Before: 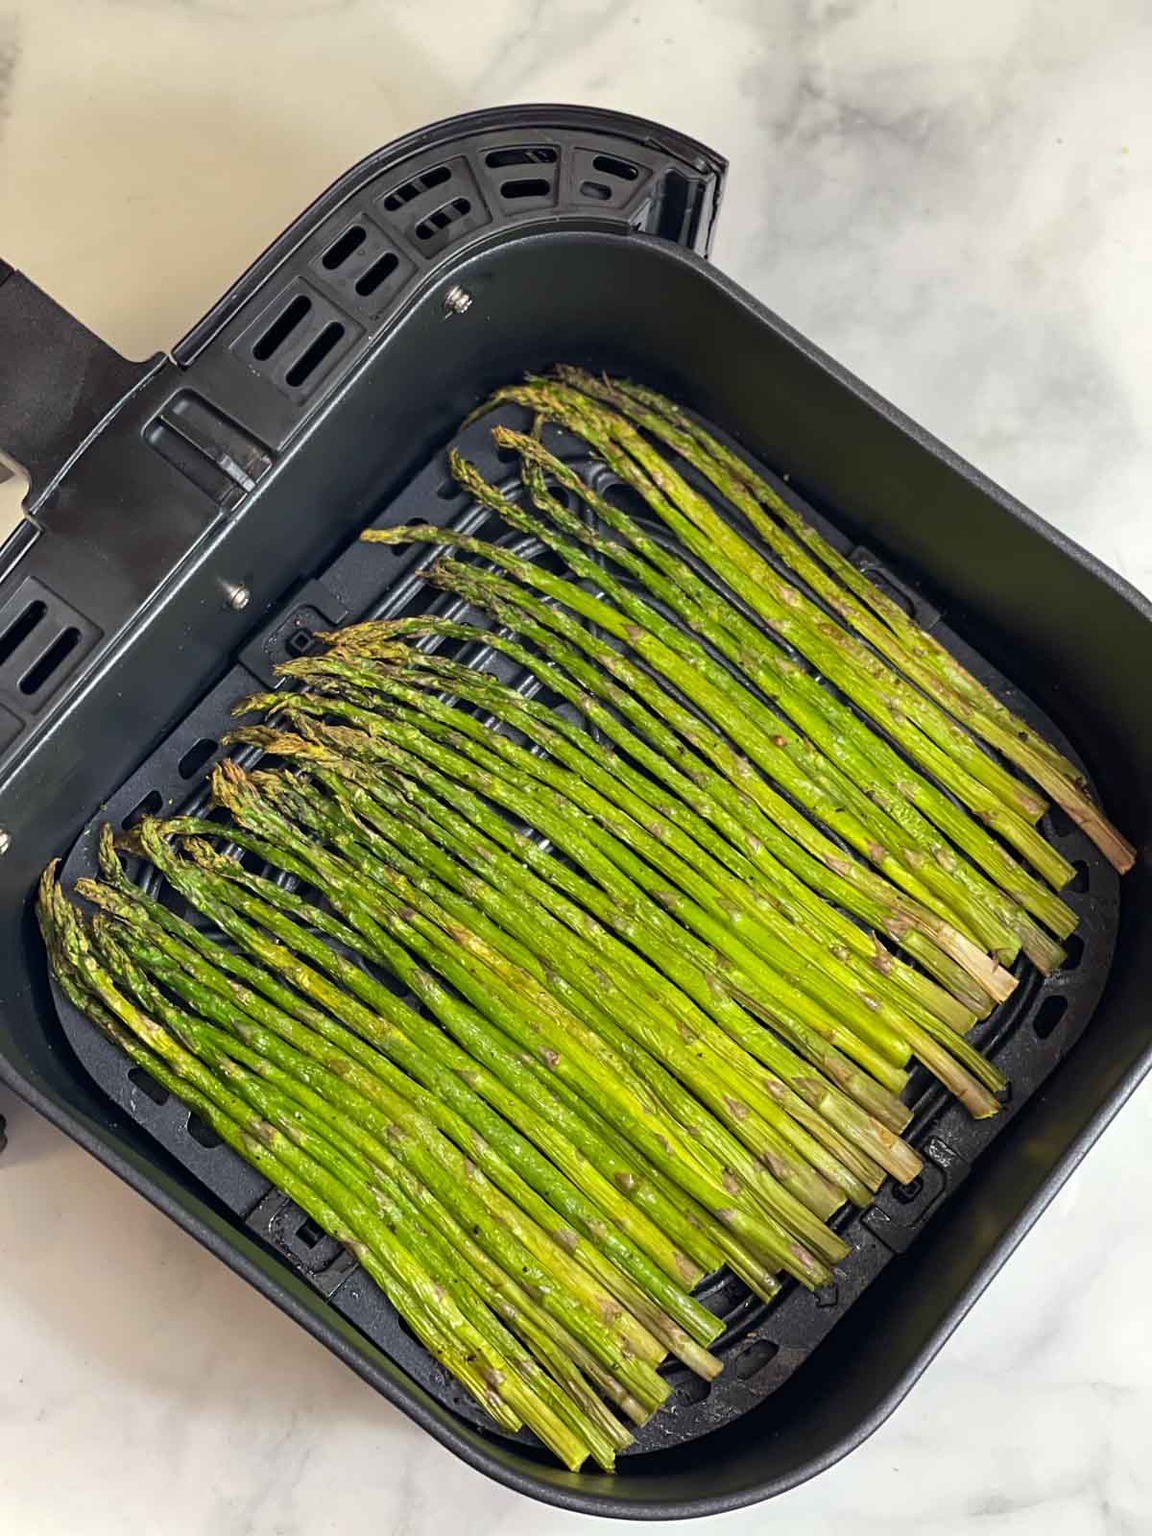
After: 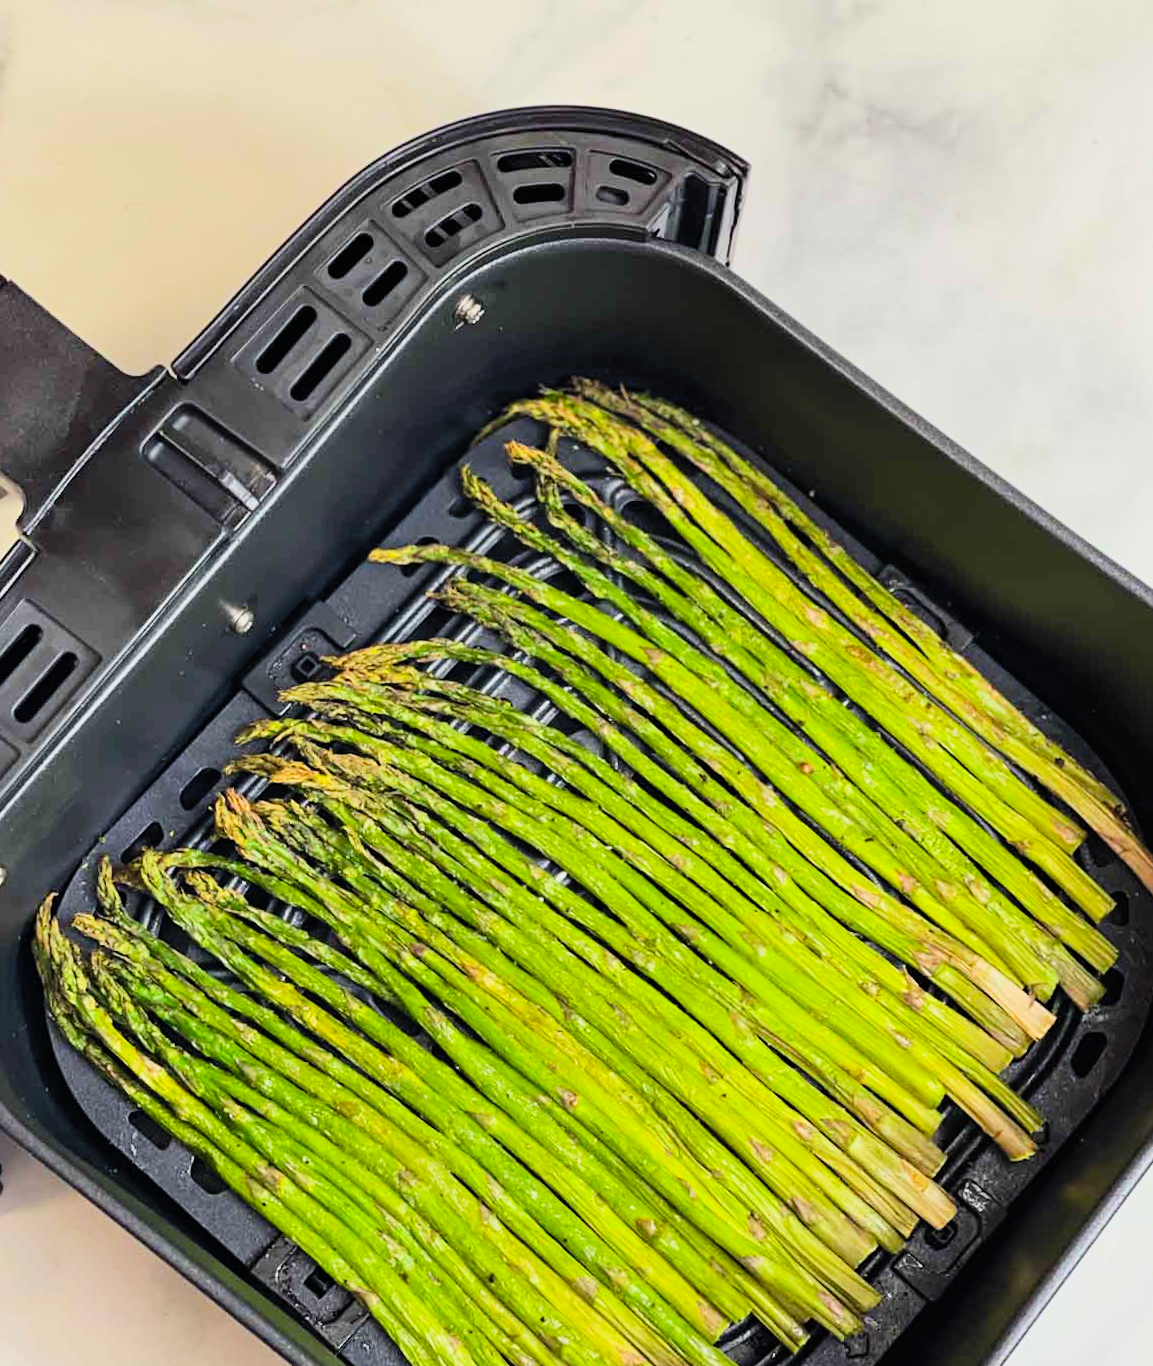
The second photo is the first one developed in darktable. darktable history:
crop and rotate: angle 0.2°, left 0.275%, right 3.127%, bottom 14.18%
filmic rgb: black relative exposure -7.65 EV, white relative exposure 4.56 EV, hardness 3.61
contrast brightness saturation: contrast 0.24, brightness 0.26, saturation 0.39
